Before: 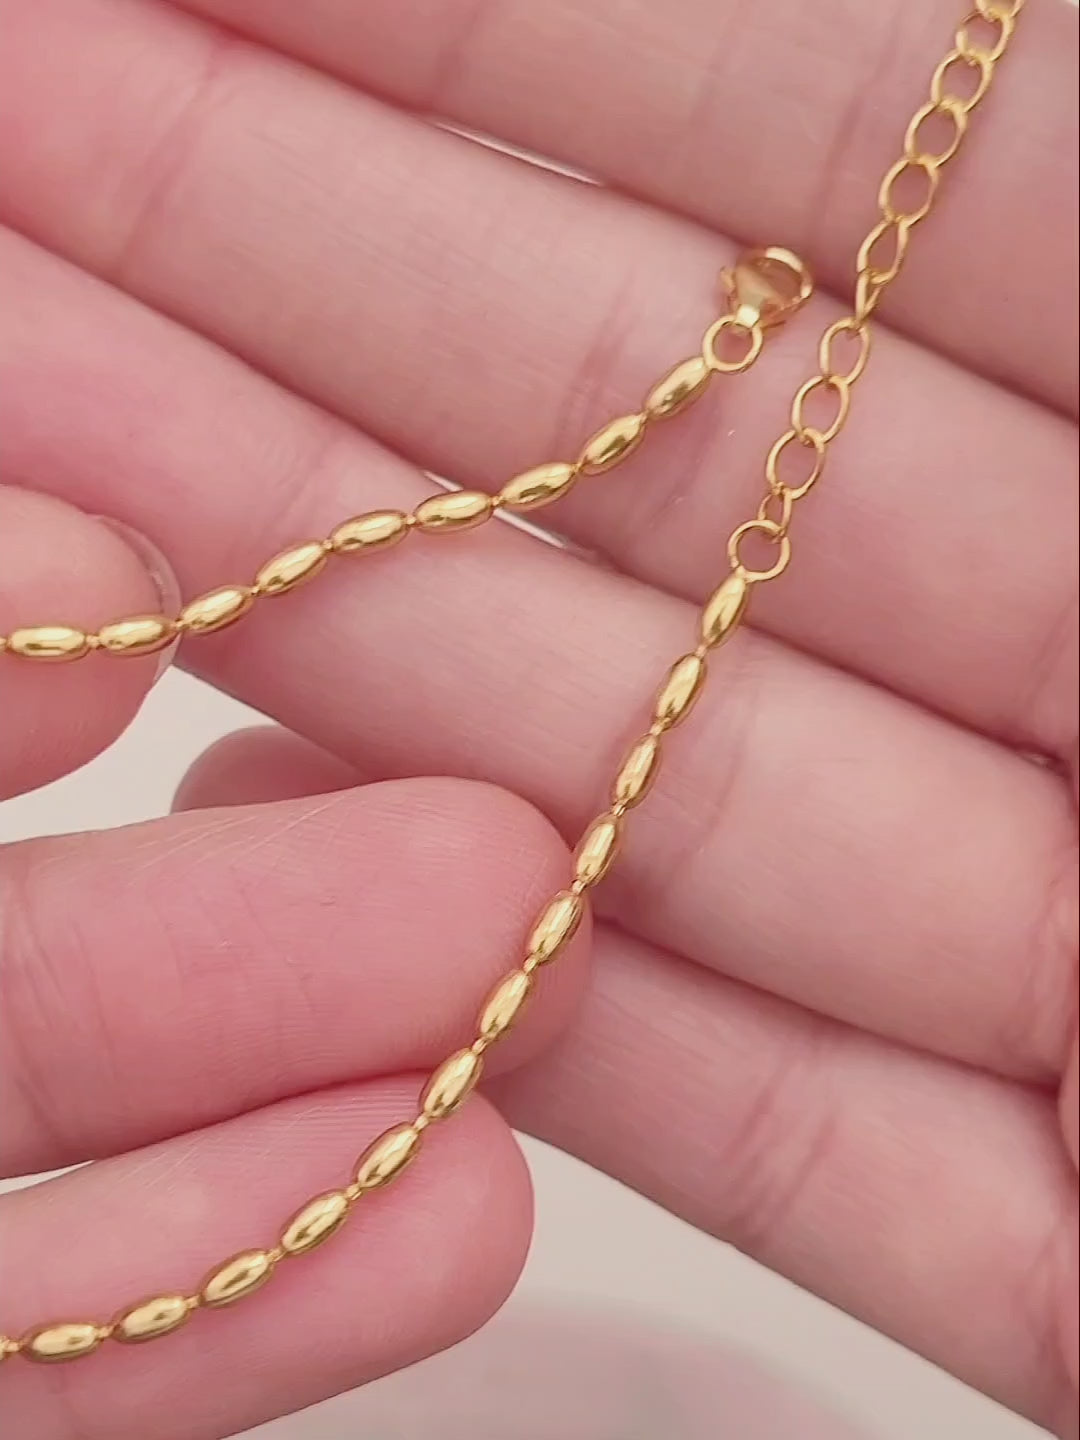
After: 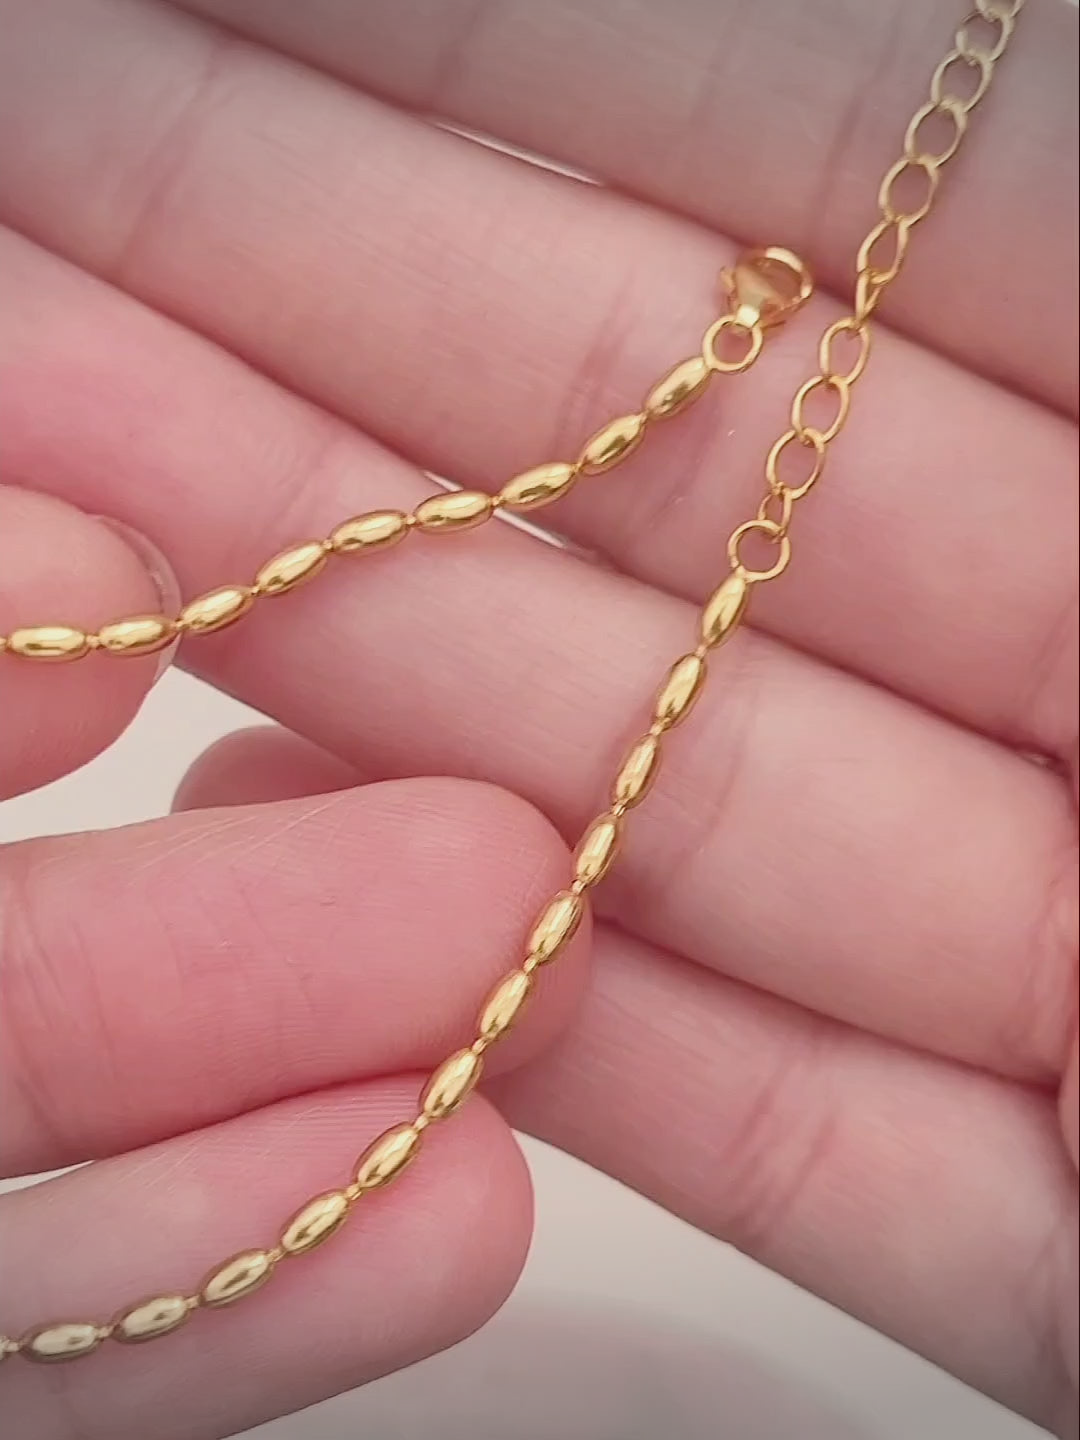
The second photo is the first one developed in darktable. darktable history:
vignetting: fall-off start 99.86%, brightness -0.348, width/height ratio 1.319
